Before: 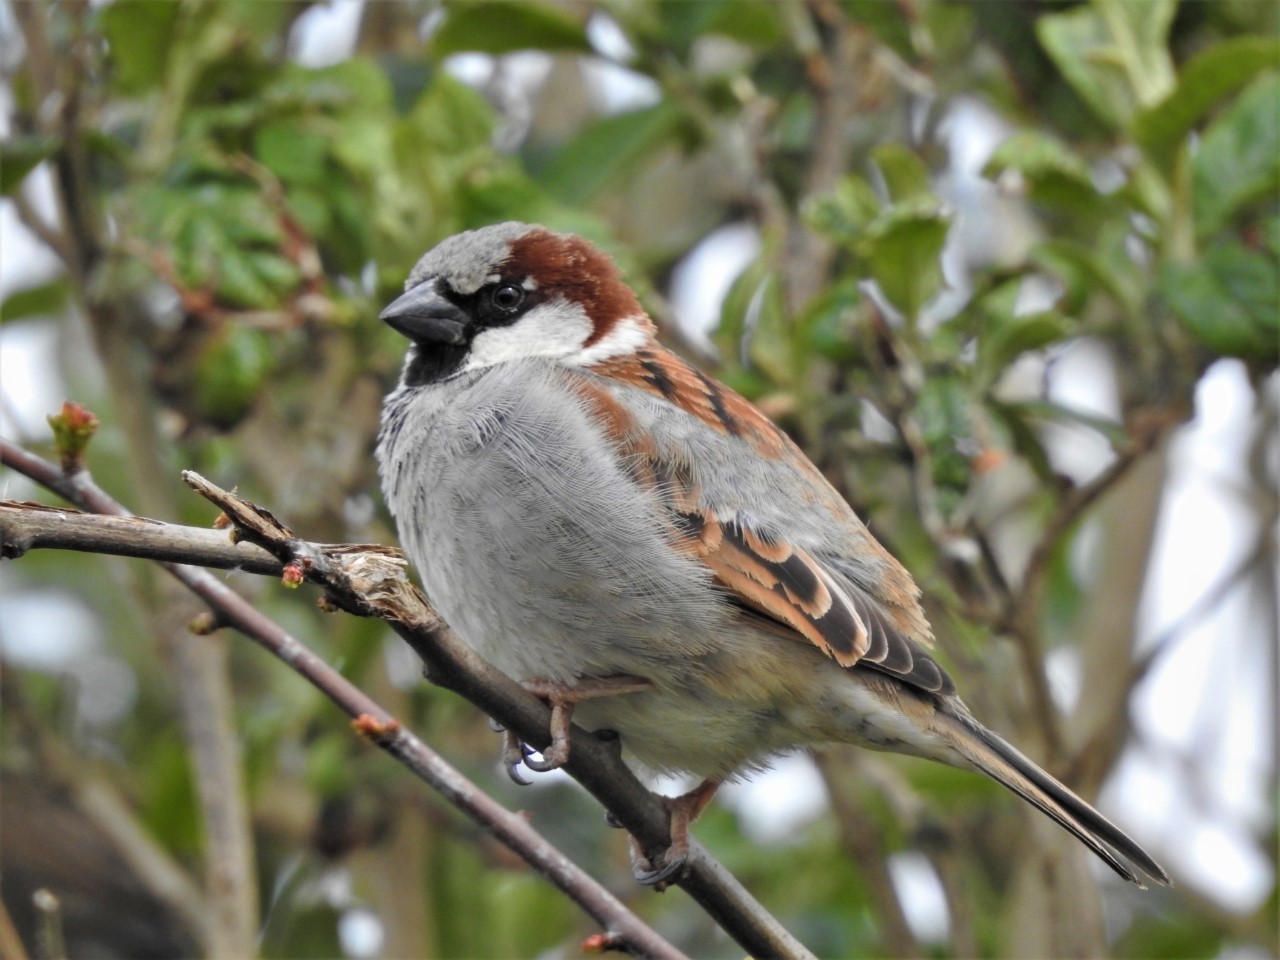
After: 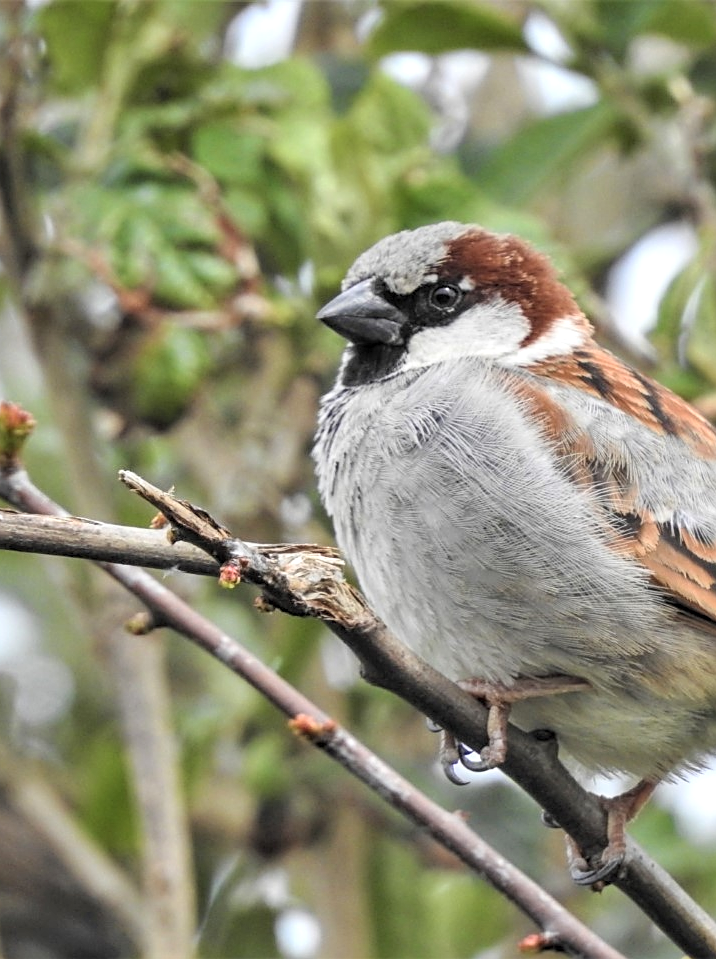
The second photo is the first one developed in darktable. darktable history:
crop: left 4.977%, right 39.039%
contrast brightness saturation: contrast 0.14, brightness 0.221
local contrast: detail 130%
color balance rgb: perceptual saturation grading › global saturation 0.198%
sharpen: on, module defaults
